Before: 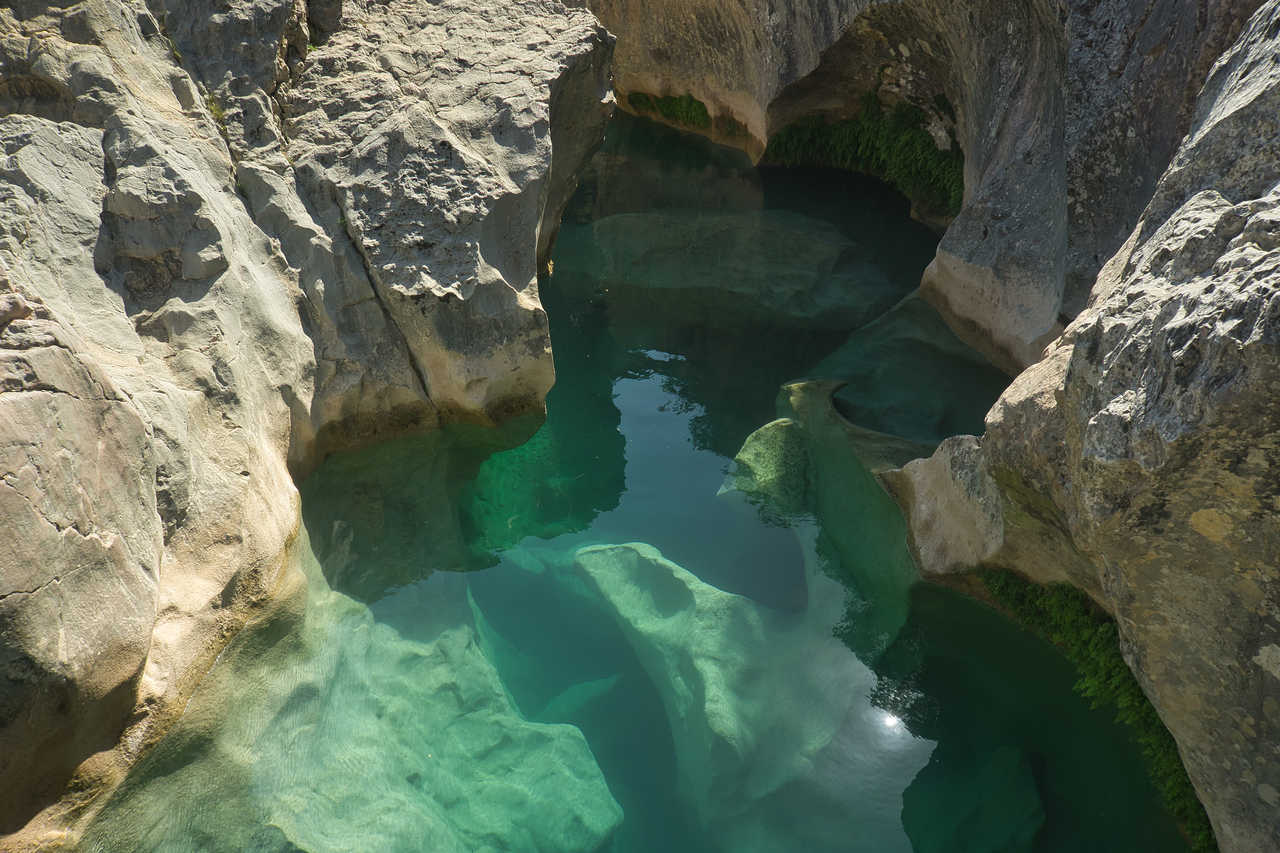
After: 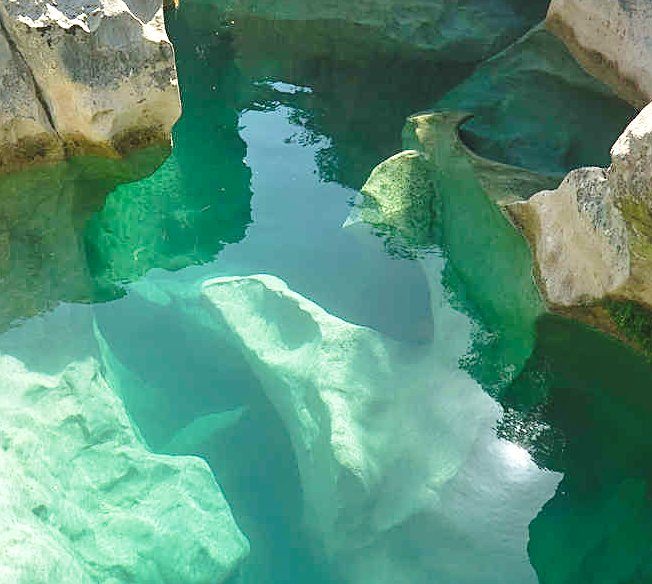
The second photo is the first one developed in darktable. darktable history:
sharpen: on, module defaults
exposure: black level correction 0, exposure 0.848 EV, compensate highlight preservation false
base curve: curves: ch0 [(0, 0) (0.028, 0.03) (0.121, 0.232) (0.46, 0.748) (0.859, 0.968) (1, 1)], preserve colors none
shadows and highlights: on, module defaults
crop and rotate: left 29.223%, top 31.43%, right 19.815%
